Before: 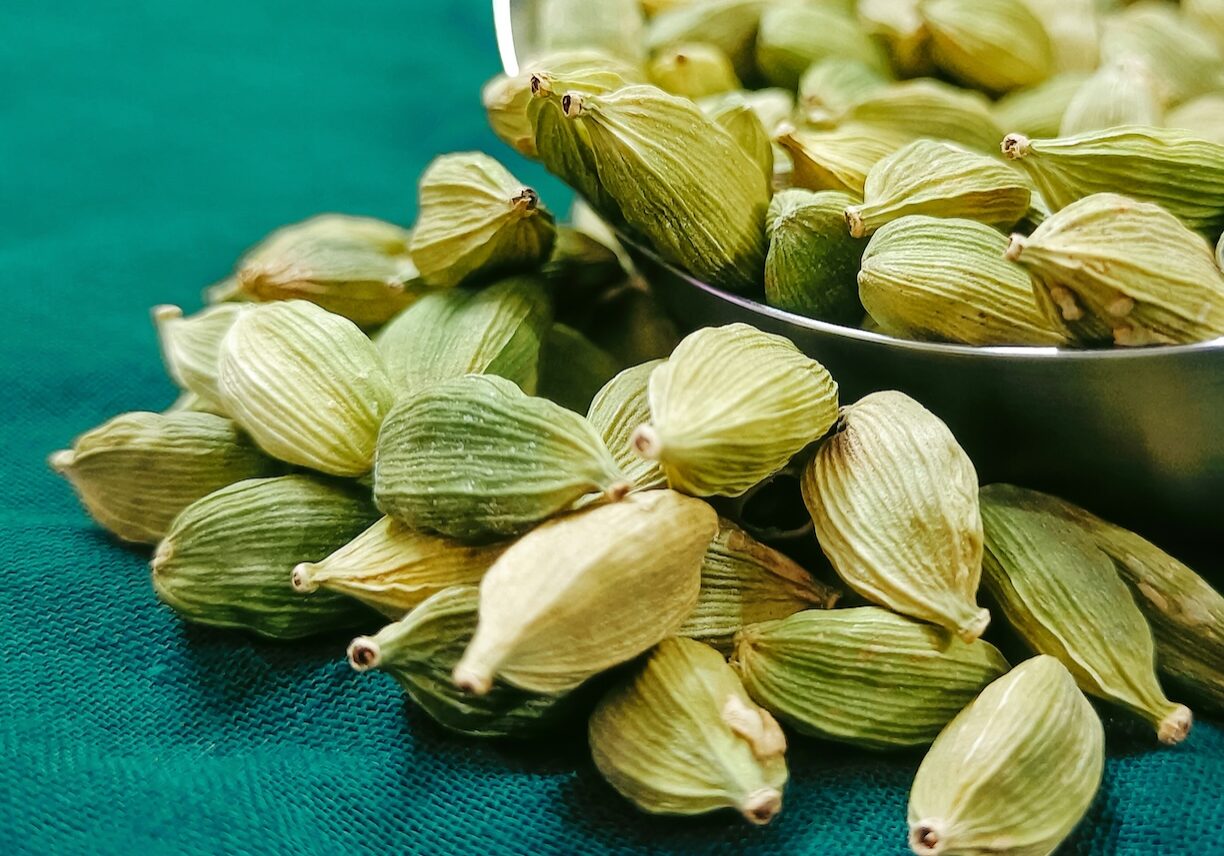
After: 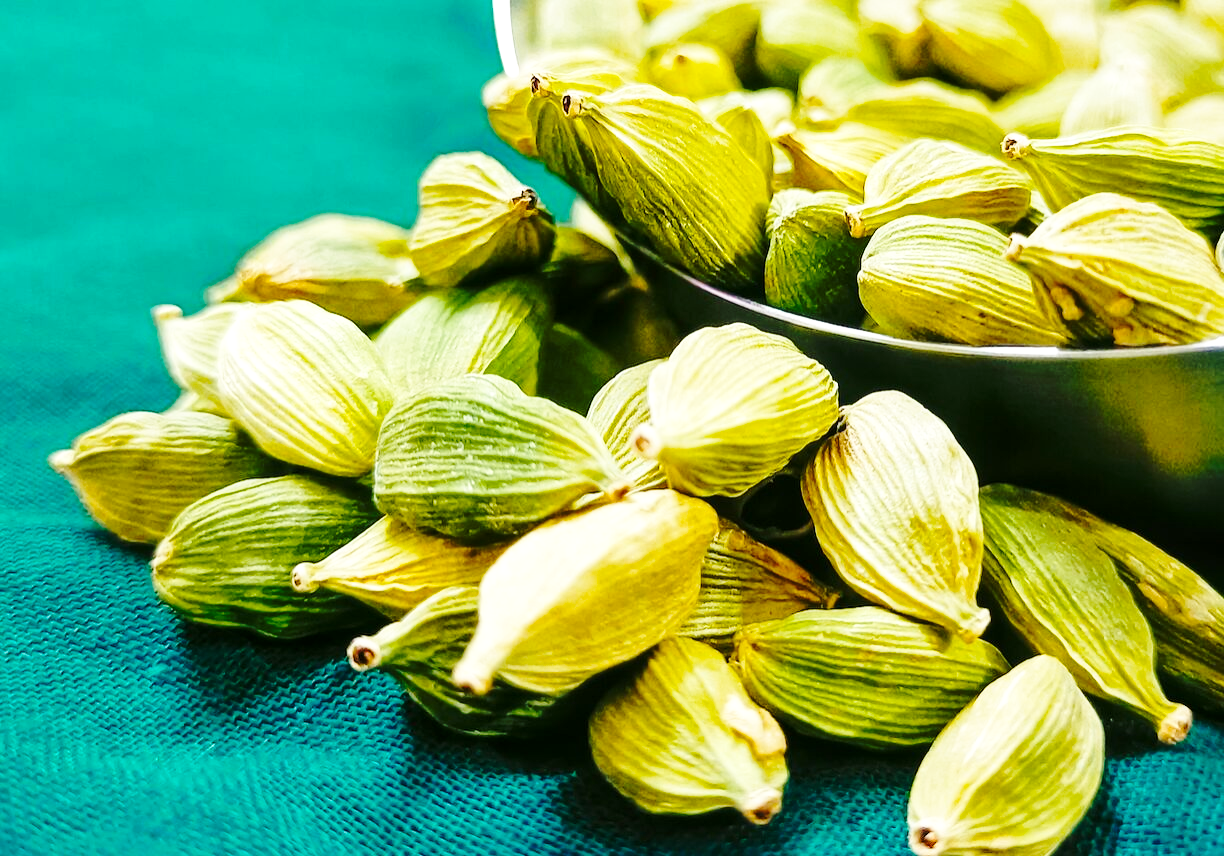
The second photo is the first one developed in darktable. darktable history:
contrast brightness saturation: saturation -0.05
local contrast: highlights 101%, shadows 99%, detail 119%, midtone range 0.2
base curve: curves: ch0 [(0, 0) (0.032, 0.037) (0.105, 0.228) (0.435, 0.76) (0.856, 0.983) (1, 1)], preserve colors none
color balance rgb: perceptual saturation grading › global saturation 29.48%, global vibrance 14.22%
